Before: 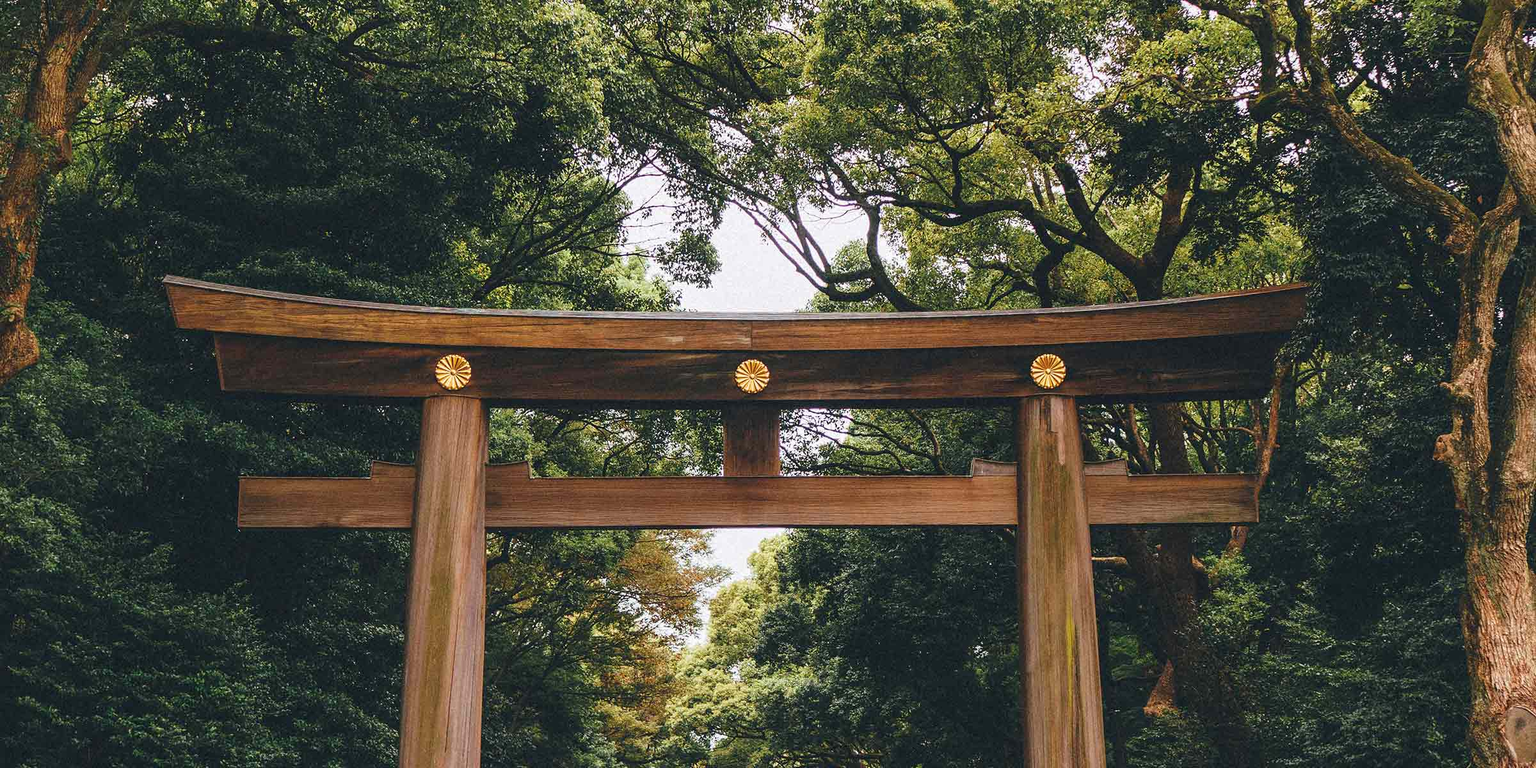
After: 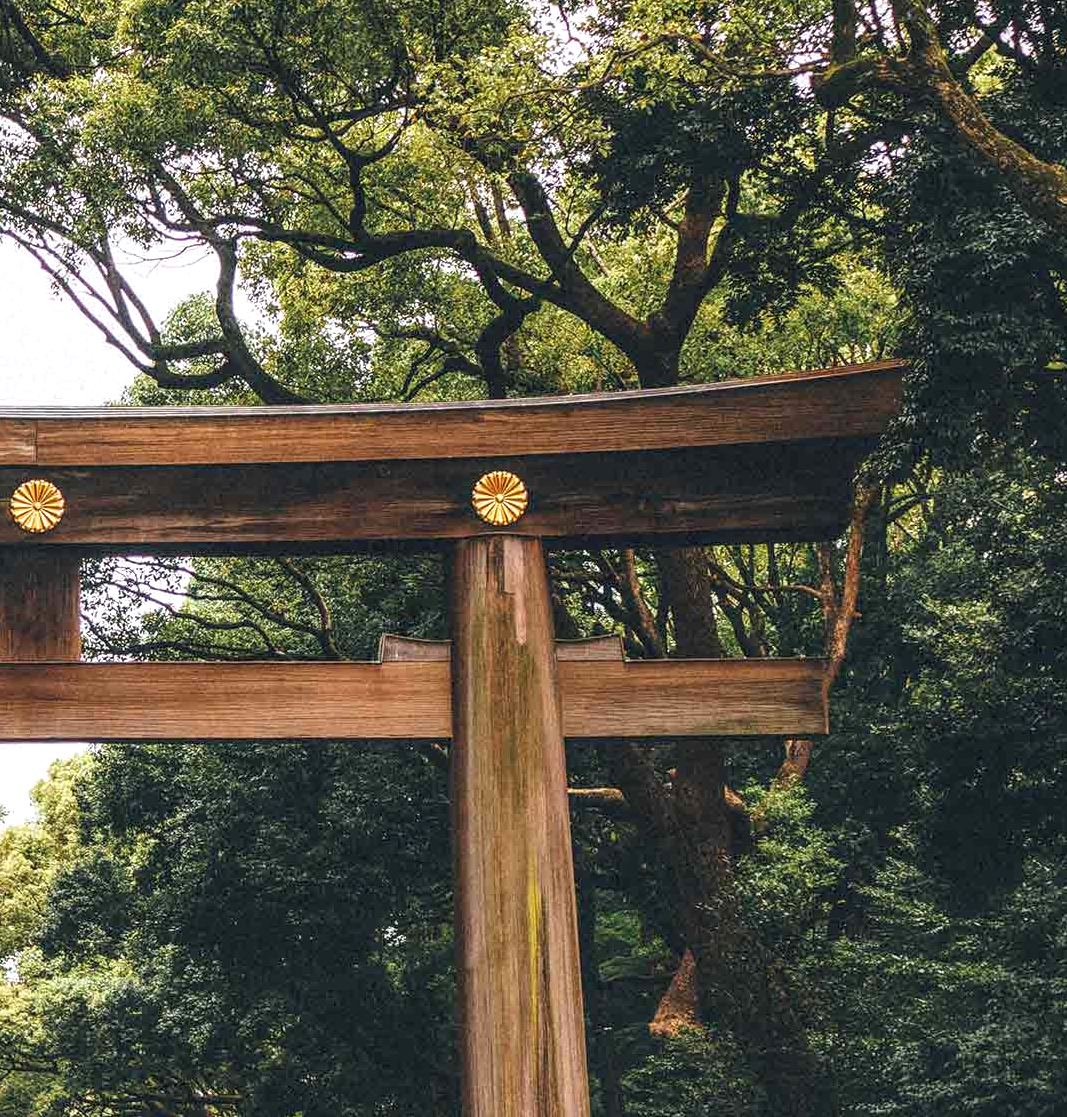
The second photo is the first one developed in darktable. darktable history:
local contrast: detail 130%
exposure: exposure 0.251 EV, compensate highlight preservation false
crop: left 47.443%, top 6.909%, right 8.07%
